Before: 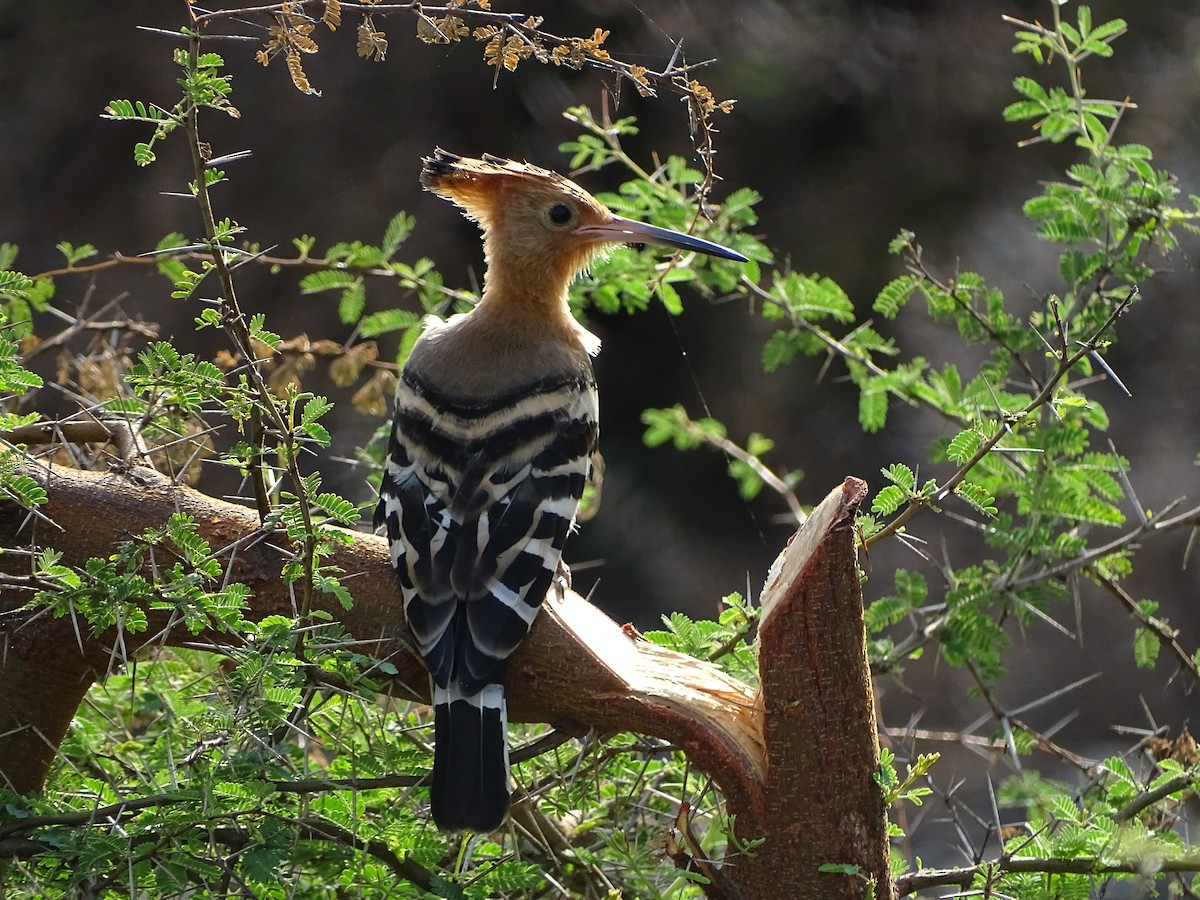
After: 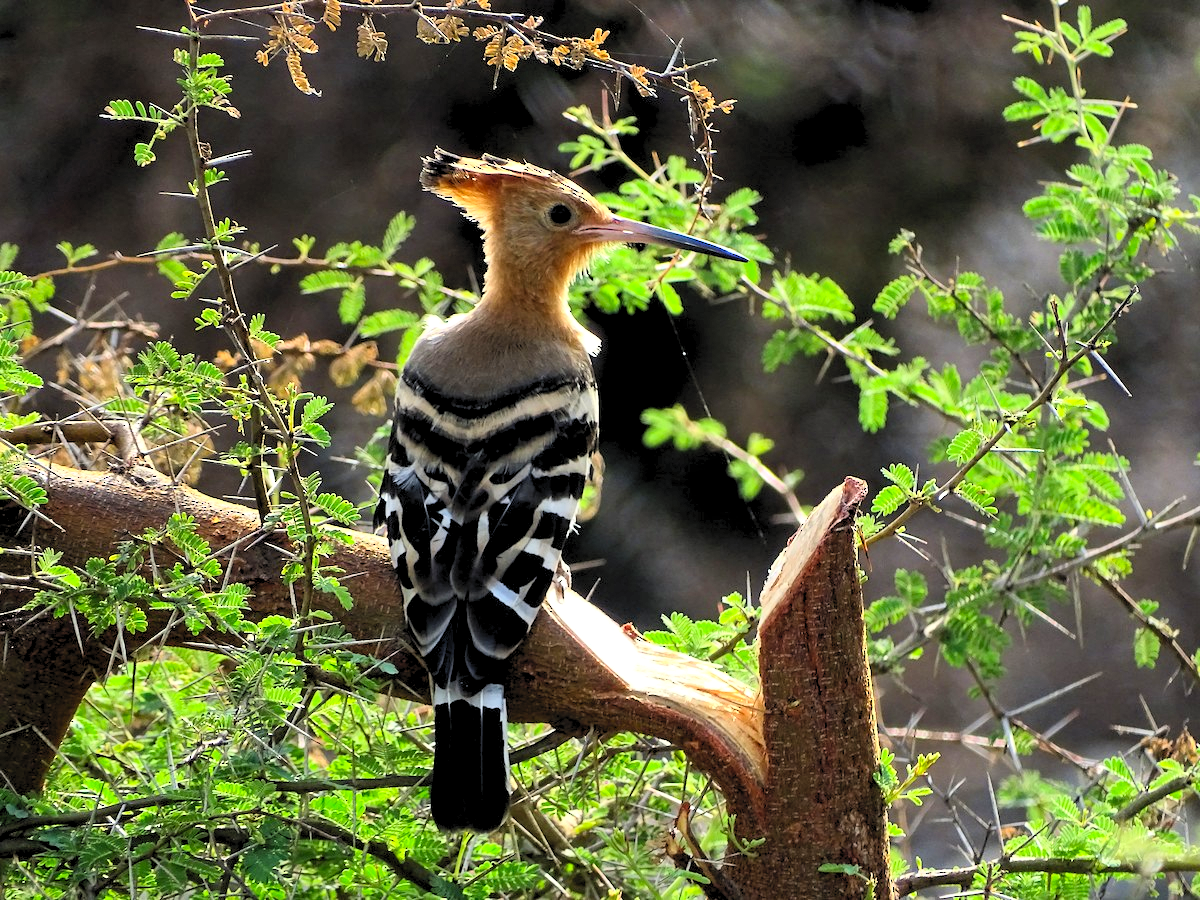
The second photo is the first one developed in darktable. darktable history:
contrast brightness saturation: contrast 0.24, brightness 0.26, saturation 0.39
rgb levels: levels [[0.01, 0.419, 0.839], [0, 0.5, 1], [0, 0.5, 1]]
